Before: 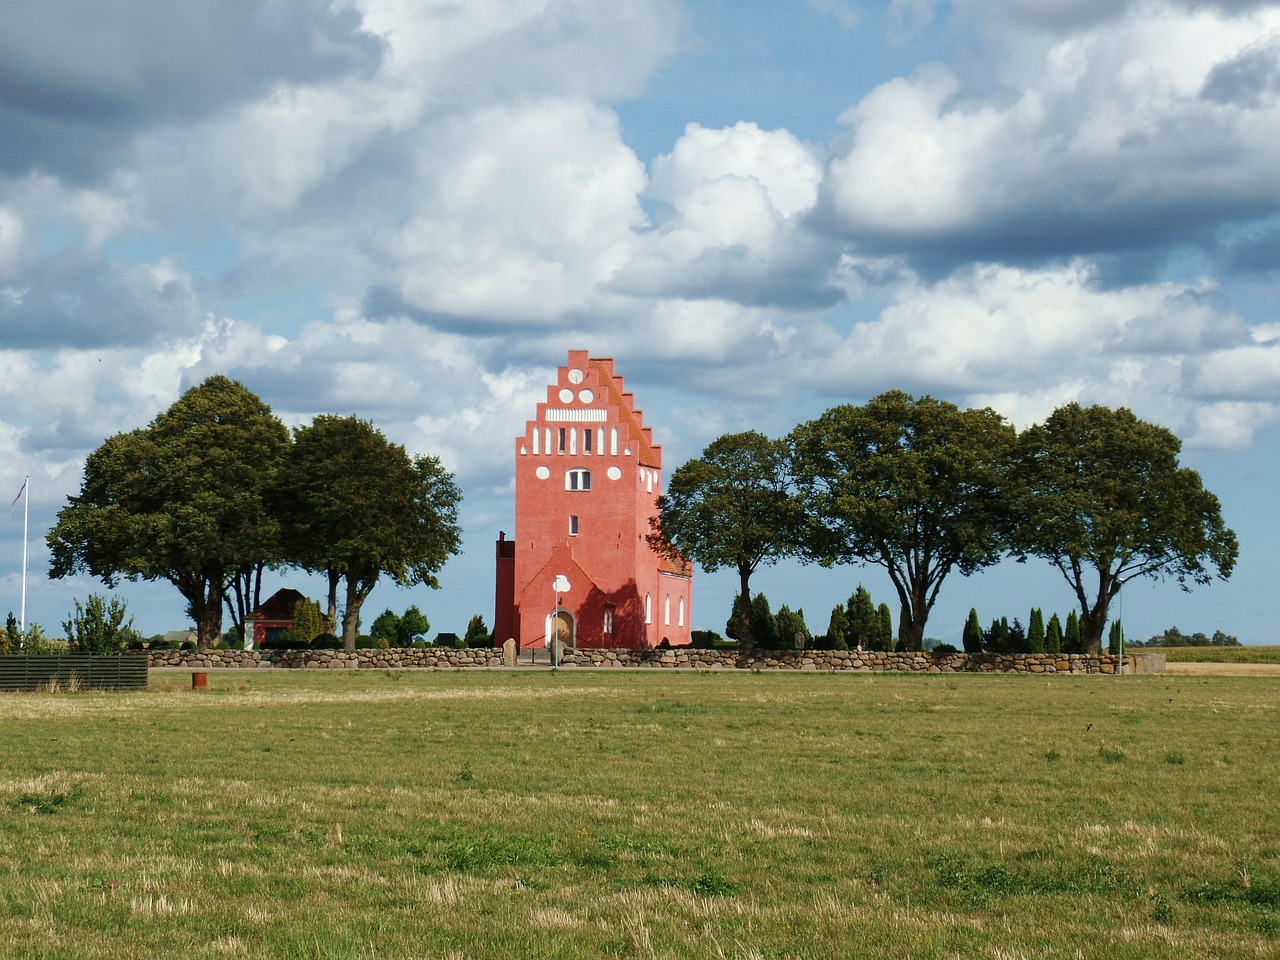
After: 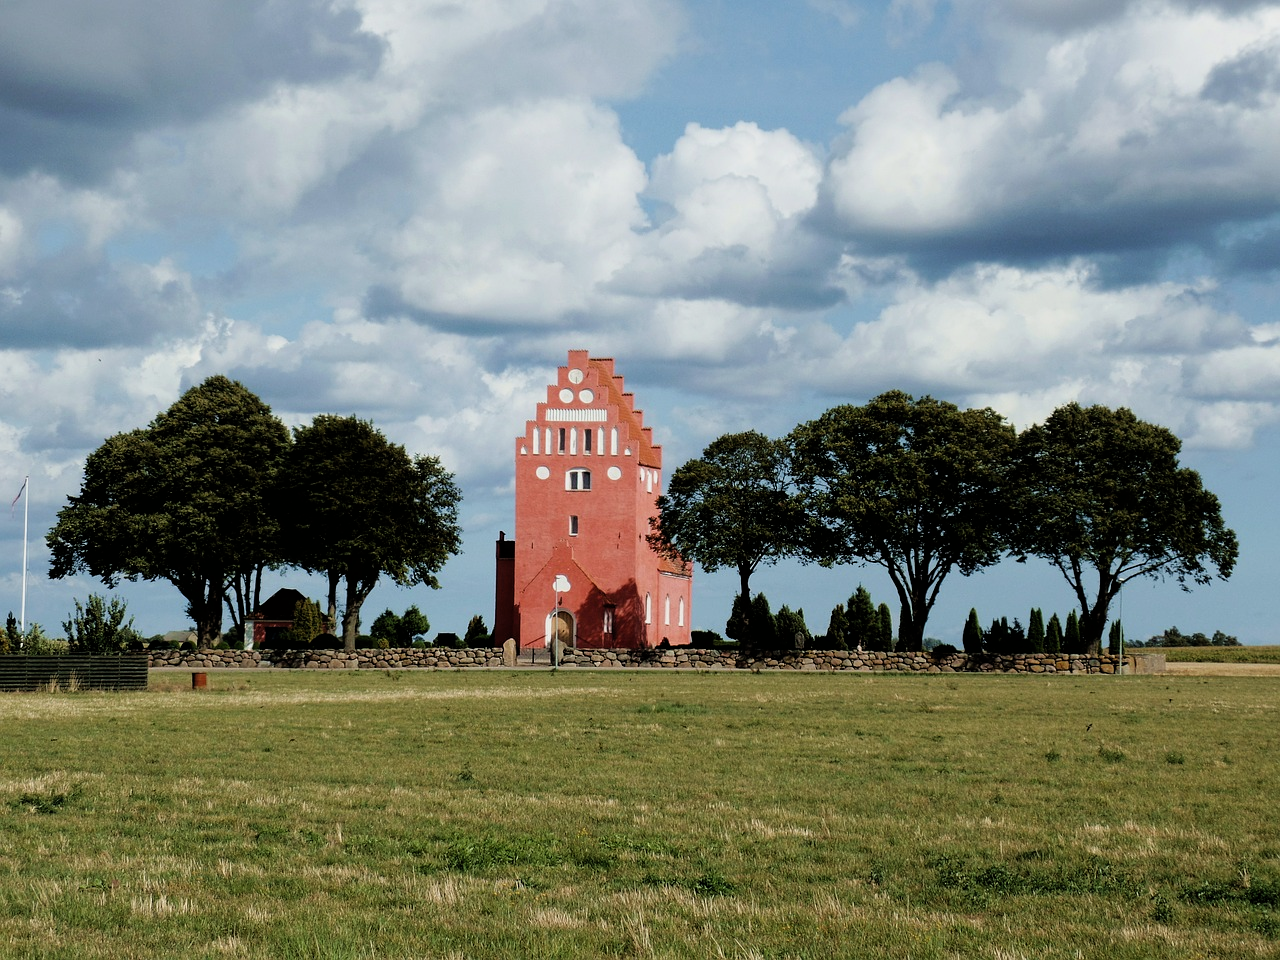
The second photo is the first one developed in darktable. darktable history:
exposure: exposure -0.206 EV, compensate exposure bias true, compensate highlight preservation false
filmic rgb: black relative exposure -4.92 EV, white relative exposure 2.83 EV, threshold 5.96 EV, hardness 3.71, iterations of high-quality reconstruction 0, enable highlight reconstruction true
